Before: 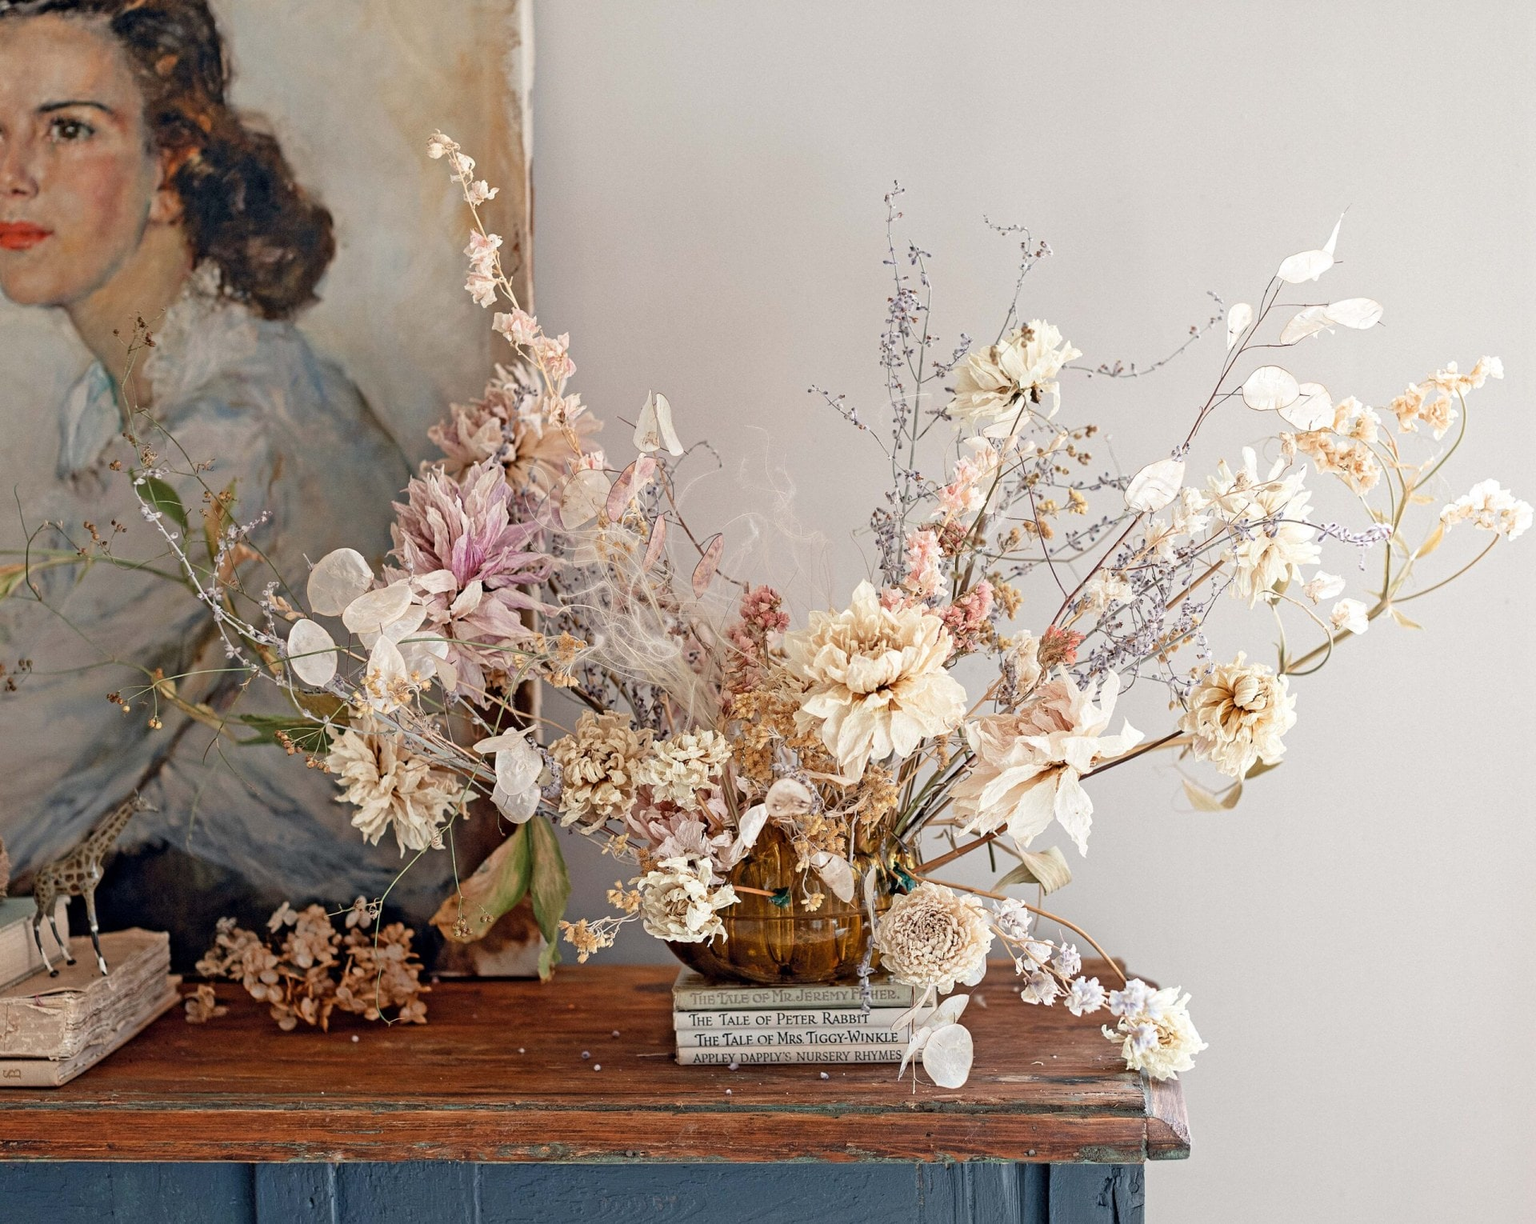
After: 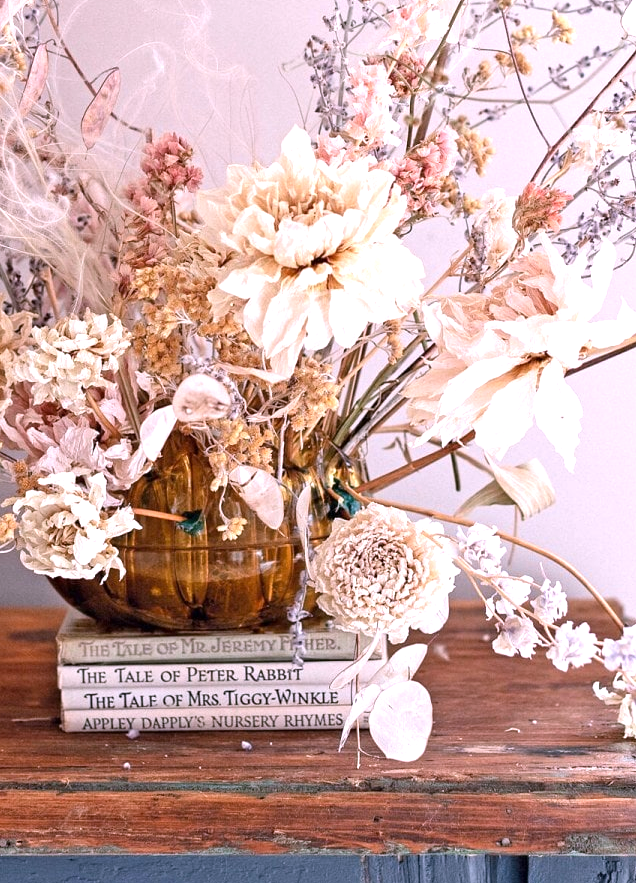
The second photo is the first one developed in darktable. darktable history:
exposure: exposure 0.496 EV, compensate highlight preservation false
white balance: red 1.066, blue 1.119
crop: left 40.878%, top 39.176%, right 25.993%, bottom 3.081%
